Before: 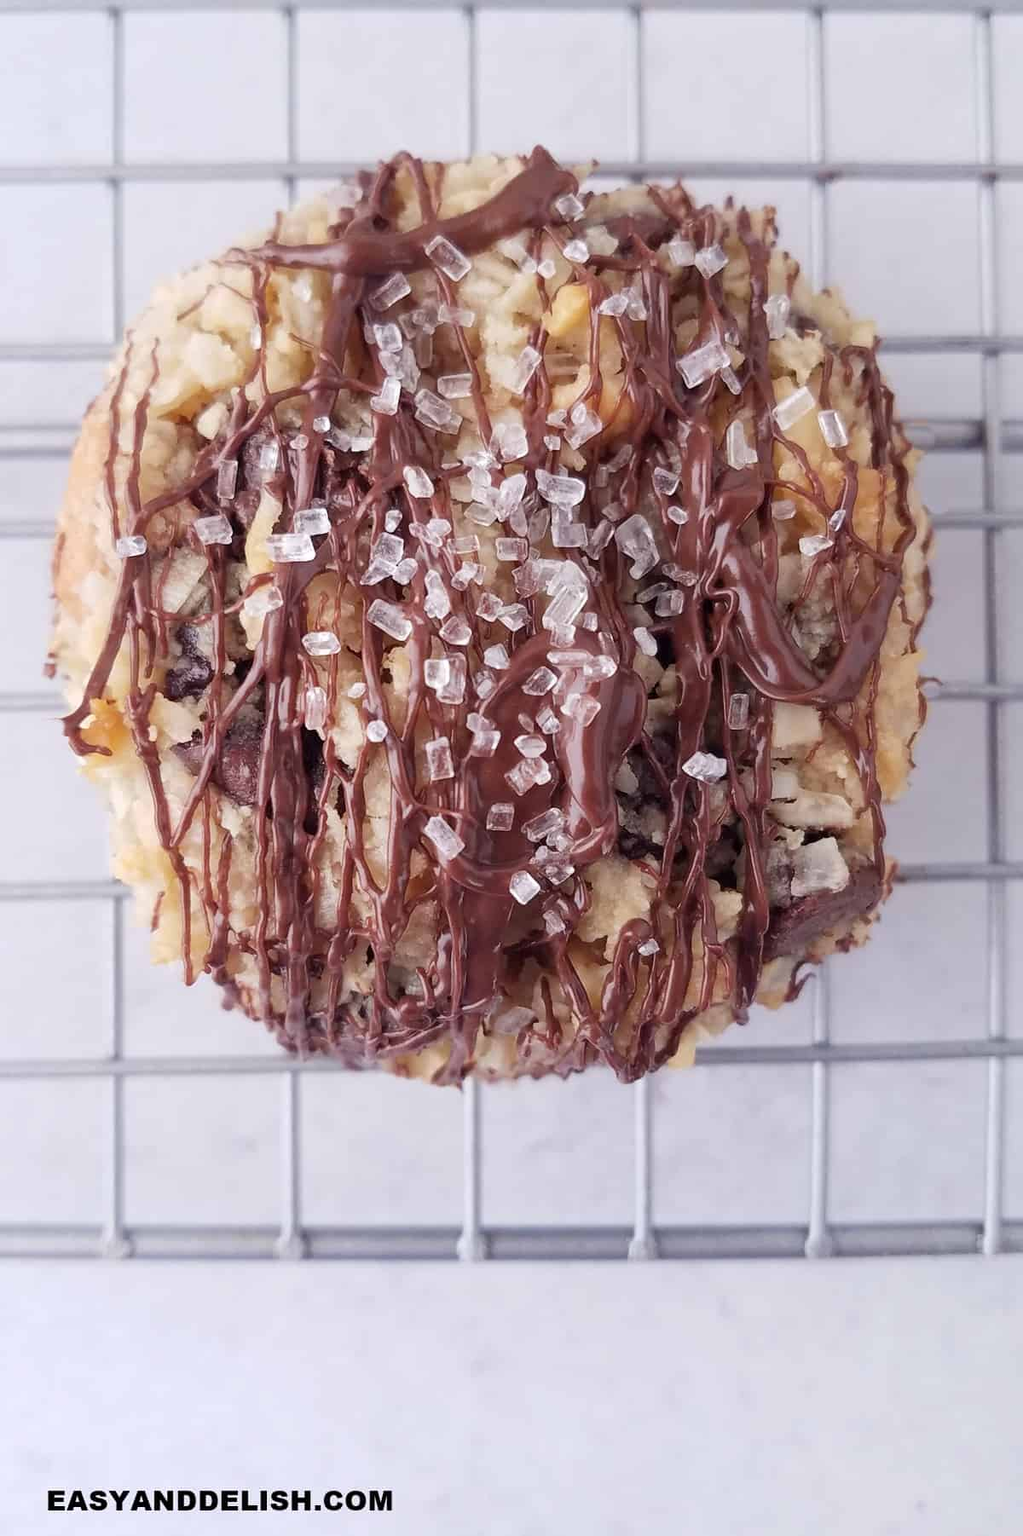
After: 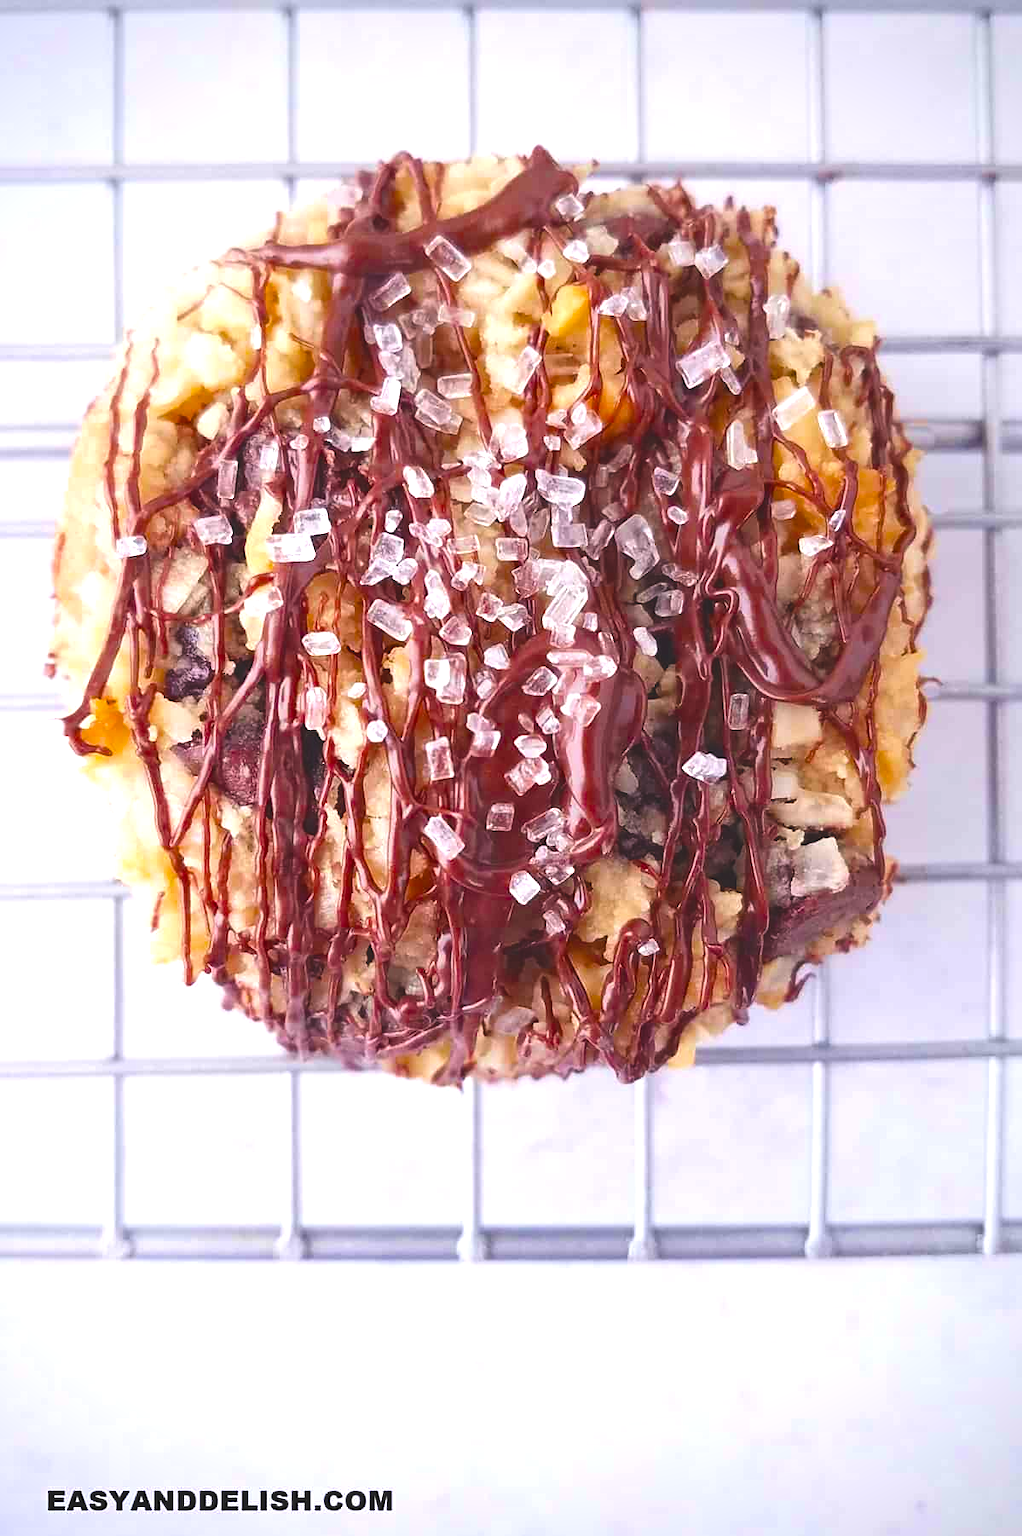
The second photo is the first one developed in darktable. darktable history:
vignetting: saturation 0.388
sharpen: amount 0.213
color balance rgb: global offset › luminance 1.474%, linear chroma grading › global chroma 25.387%, perceptual saturation grading › global saturation 24.878%, perceptual brilliance grading › global brilliance 29.674%, saturation formula JzAzBz (2021)
